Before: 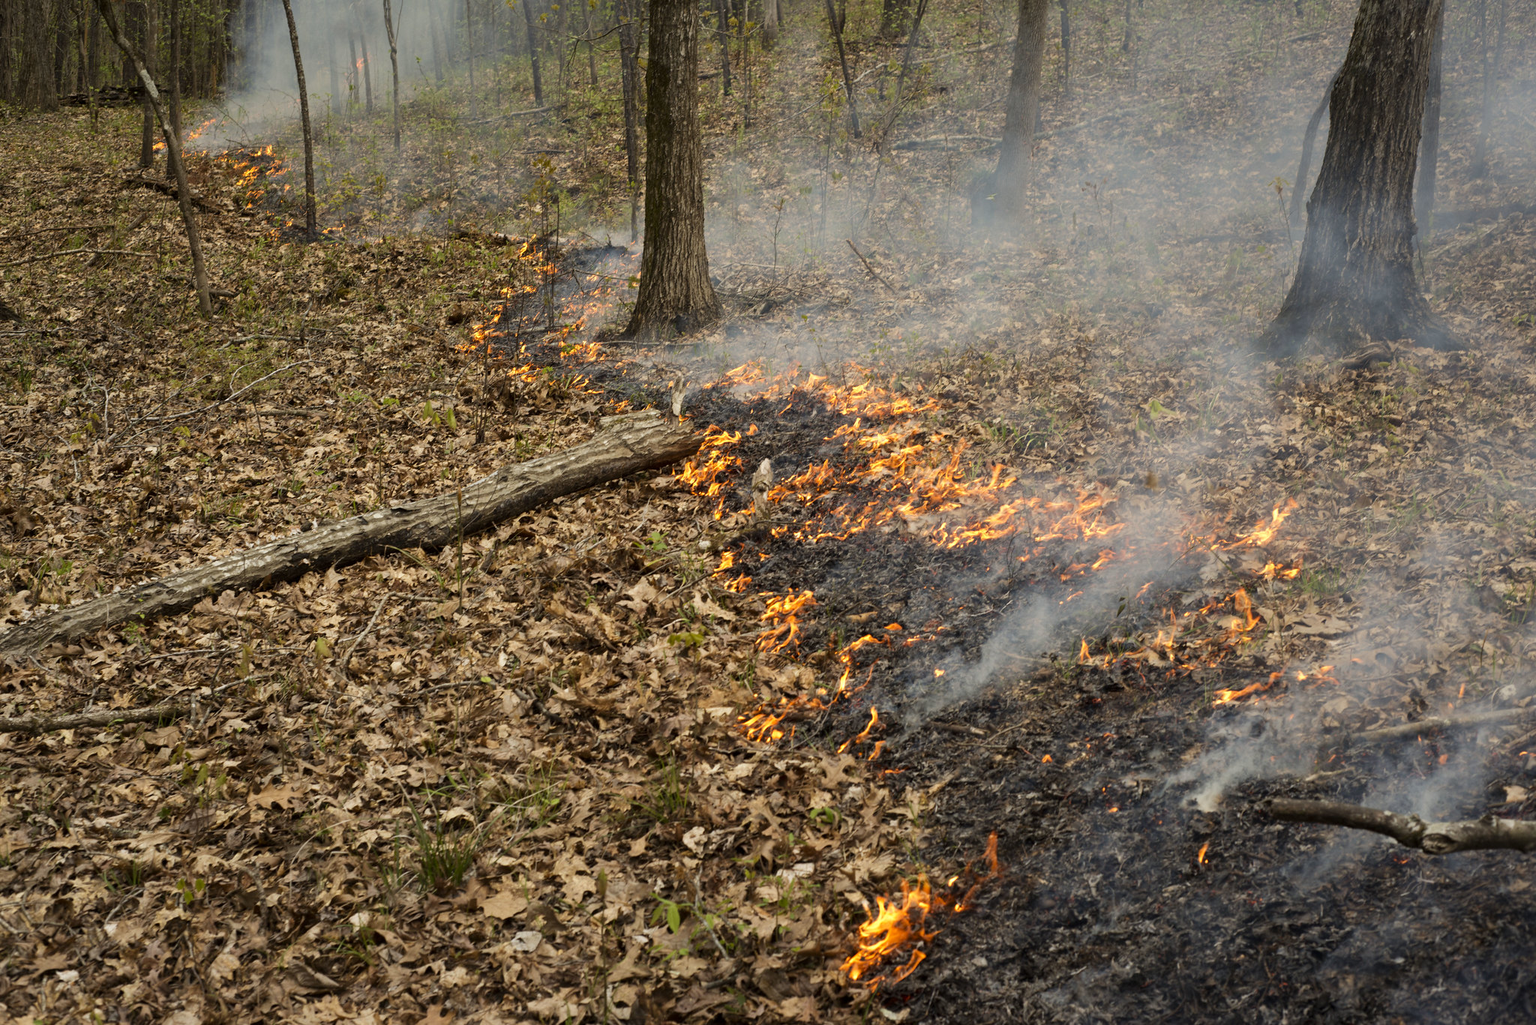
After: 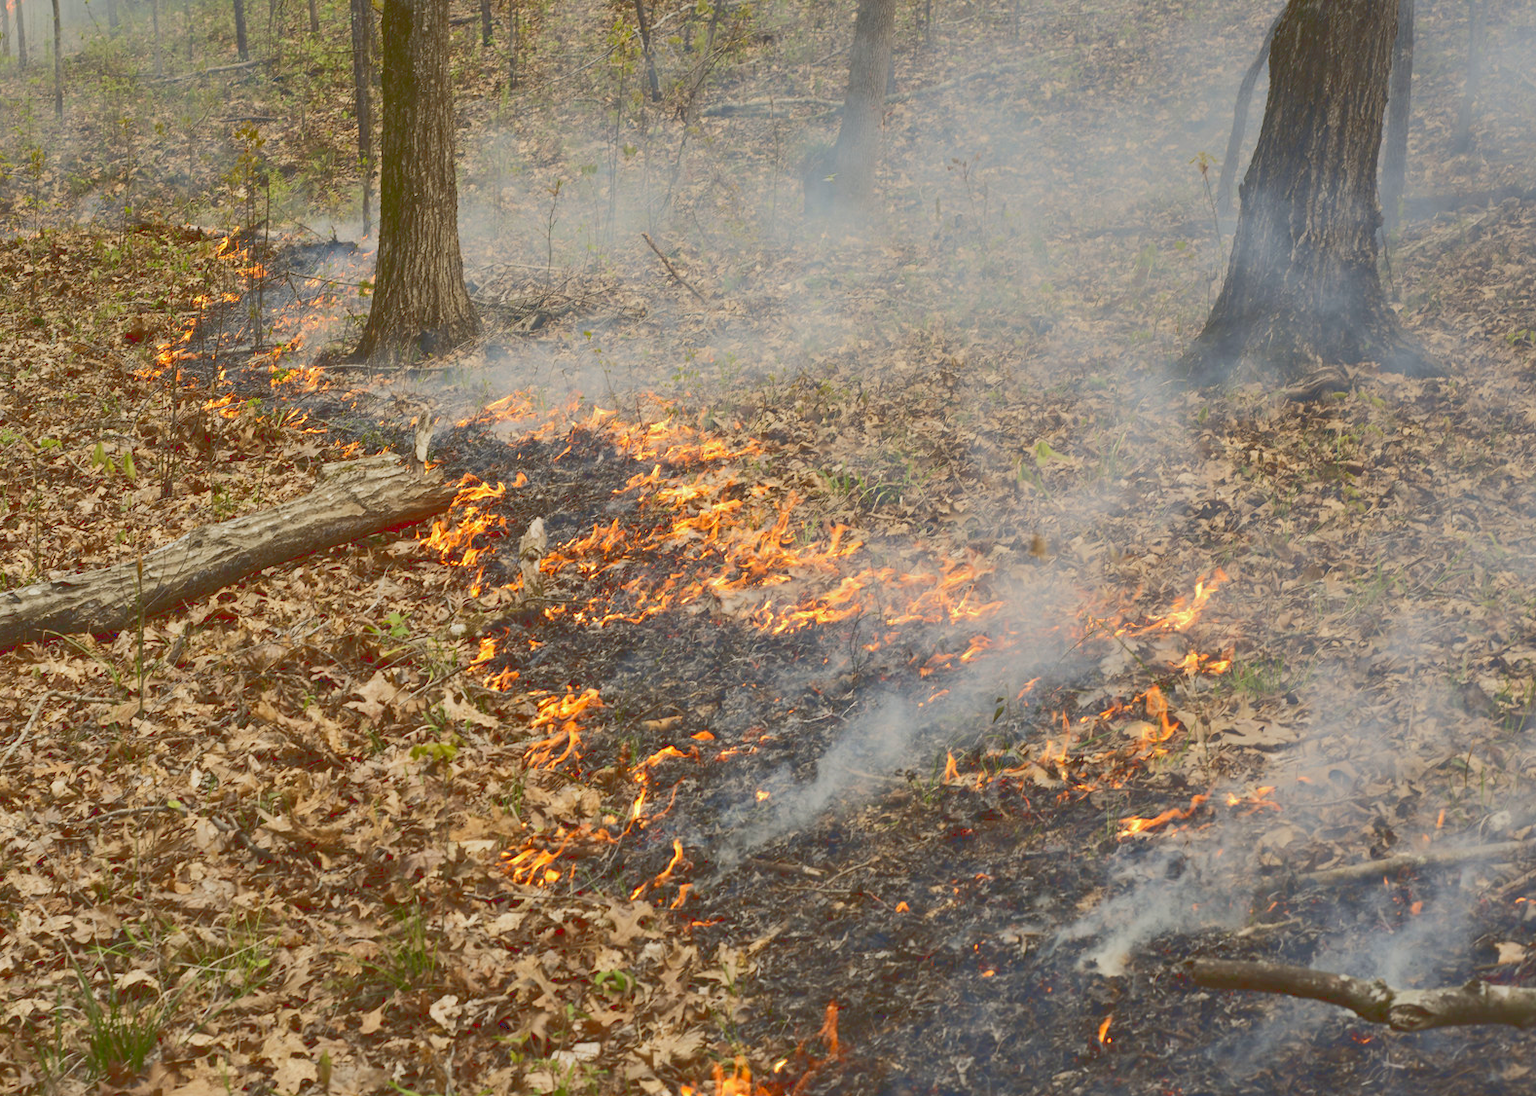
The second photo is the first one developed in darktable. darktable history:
crop: left 22.942%, top 5.905%, bottom 11.723%
tone curve: curves: ch0 [(0, 0) (0.003, 0.217) (0.011, 0.217) (0.025, 0.229) (0.044, 0.243) (0.069, 0.253) (0.1, 0.265) (0.136, 0.281) (0.177, 0.305) (0.224, 0.331) (0.277, 0.369) (0.335, 0.415) (0.399, 0.472) (0.468, 0.543) (0.543, 0.609) (0.623, 0.676) (0.709, 0.734) (0.801, 0.798) (0.898, 0.849) (1, 1)], color space Lab, linked channels, preserve colors none
